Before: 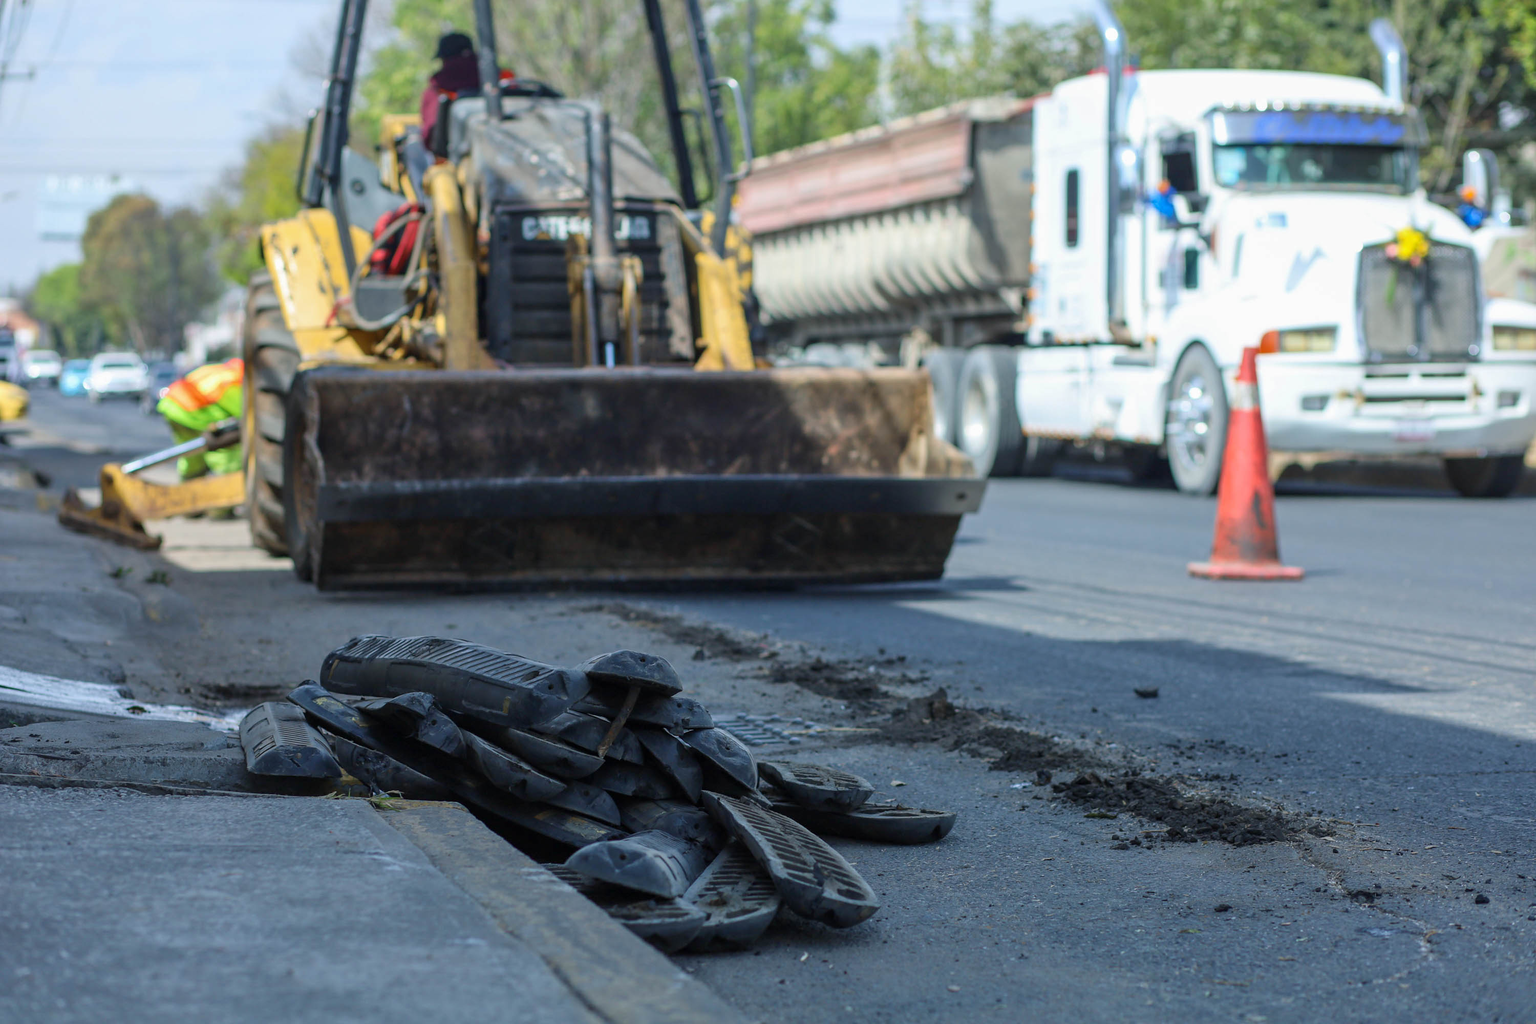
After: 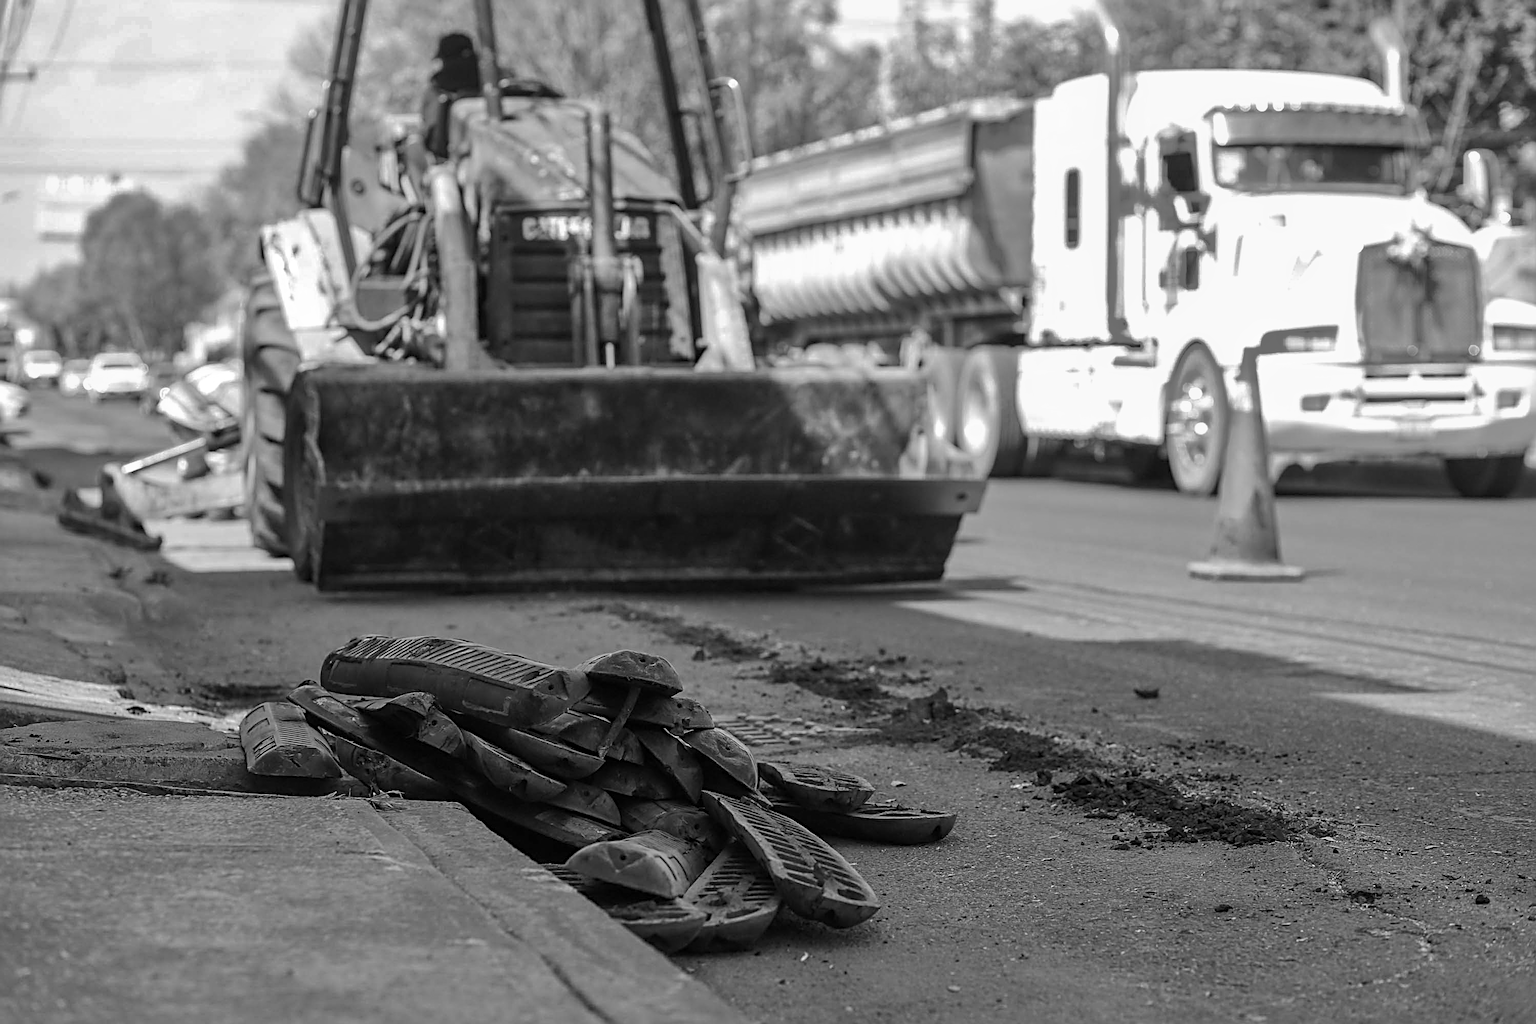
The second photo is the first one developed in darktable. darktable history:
sharpen: radius 3.025, amount 0.757
tone equalizer: -8 EV -0.417 EV, -7 EV -0.389 EV, -6 EV -0.333 EV, -5 EV -0.222 EV, -3 EV 0.222 EV, -2 EV 0.333 EV, -1 EV 0.389 EV, +0 EV 0.417 EV, edges refinement/feathering 500, mask exposure compensation -1.57 EV, preserve details no
monochrome: a 32, b 64, size 2.3
shadows and highlights: shadows 40, highlights -60
